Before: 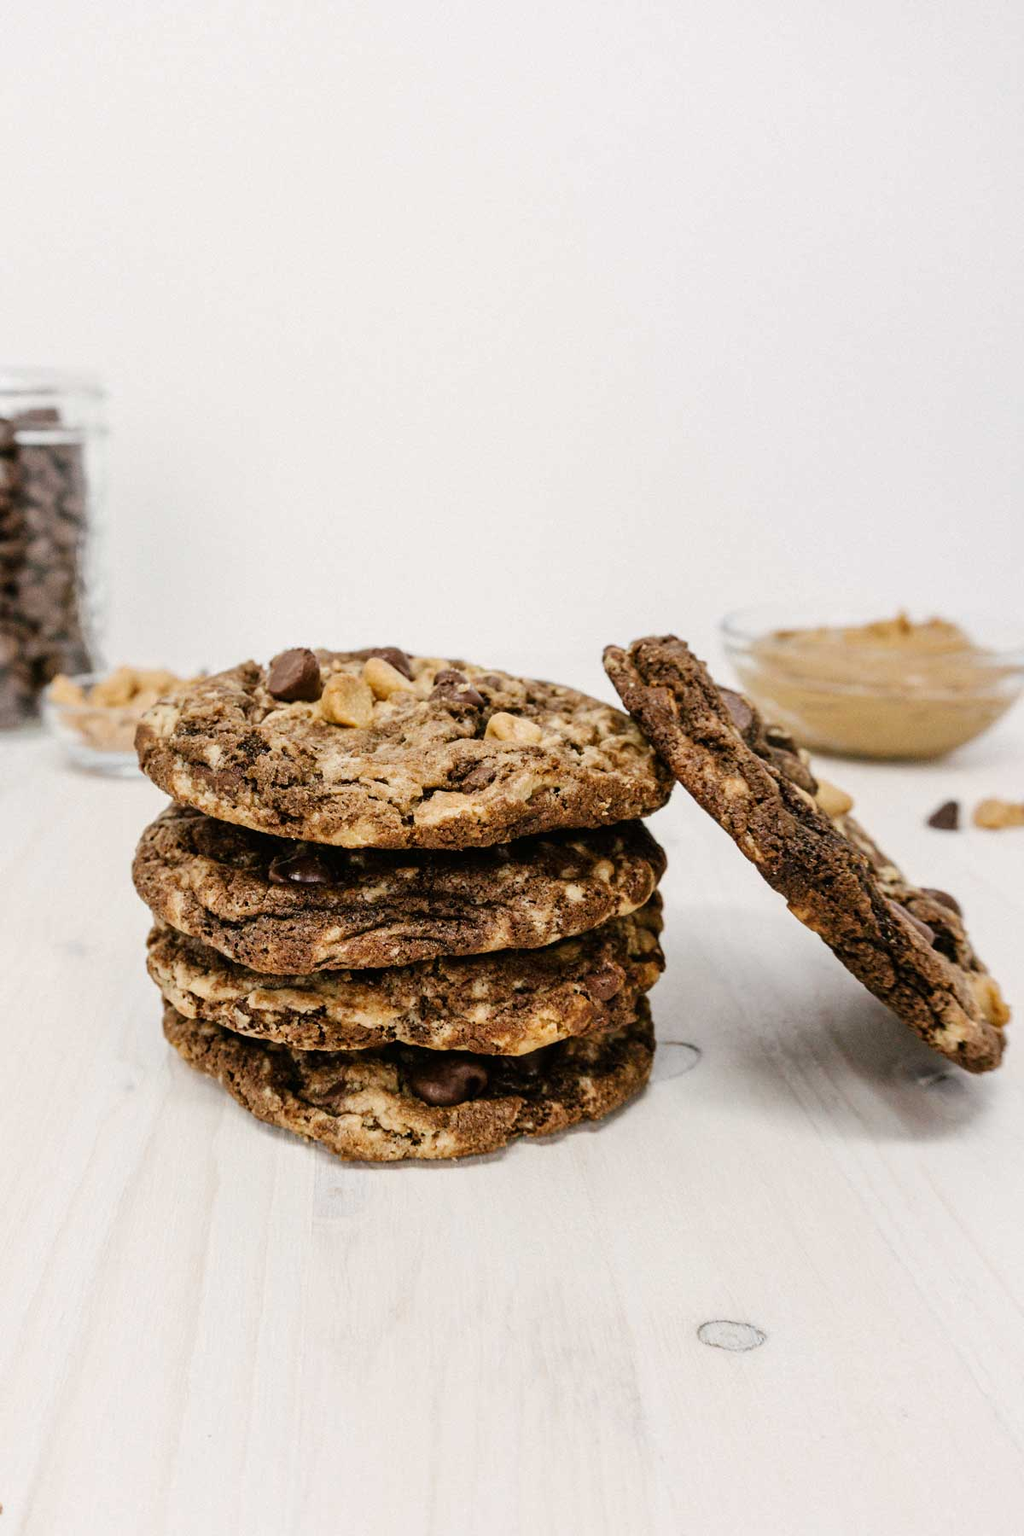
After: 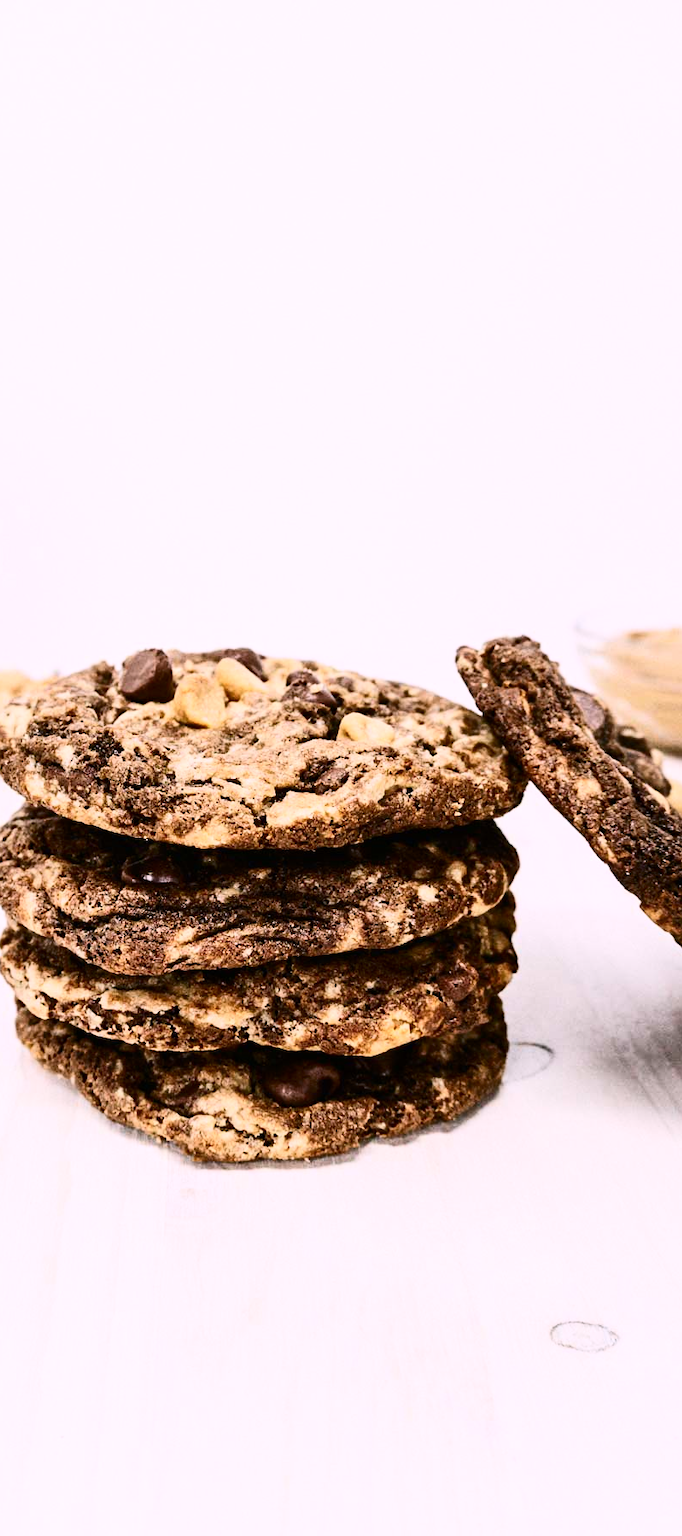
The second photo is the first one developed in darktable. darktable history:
crop and rotate: left 14.436%, right 18.898%
contrast brightness saturation: contrast 0.39, brightness 0.1
white balance: red 1.05, blue 1.072
